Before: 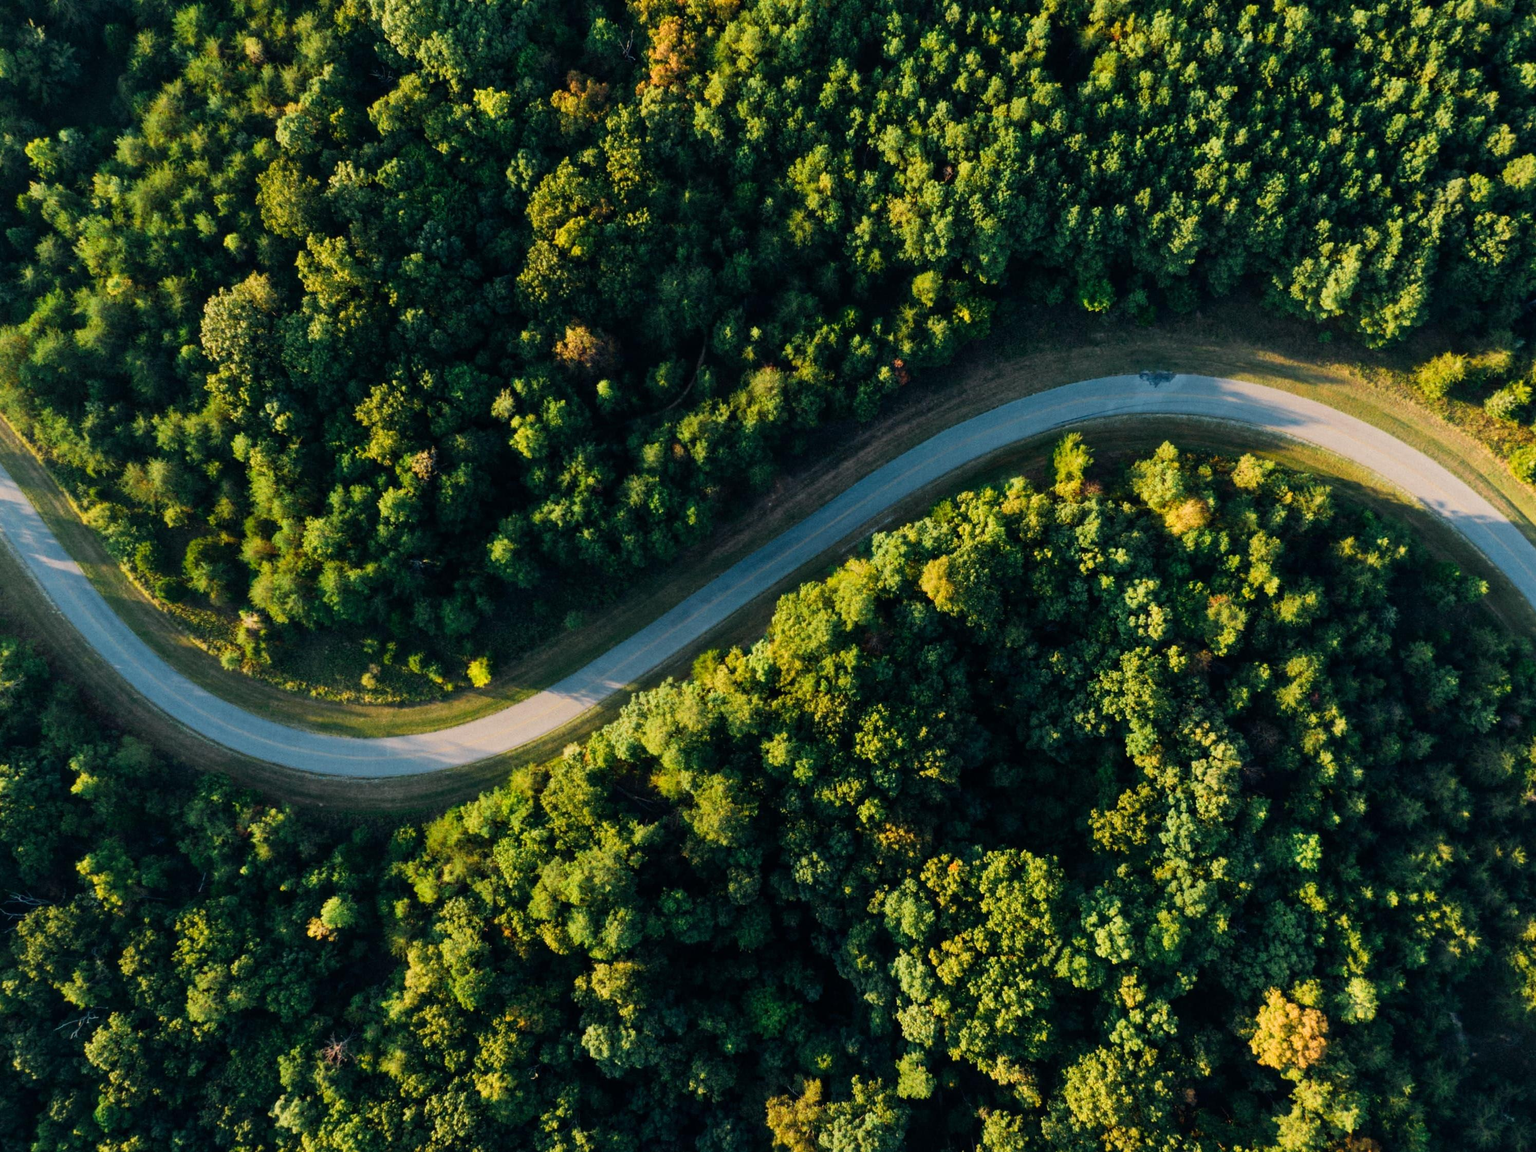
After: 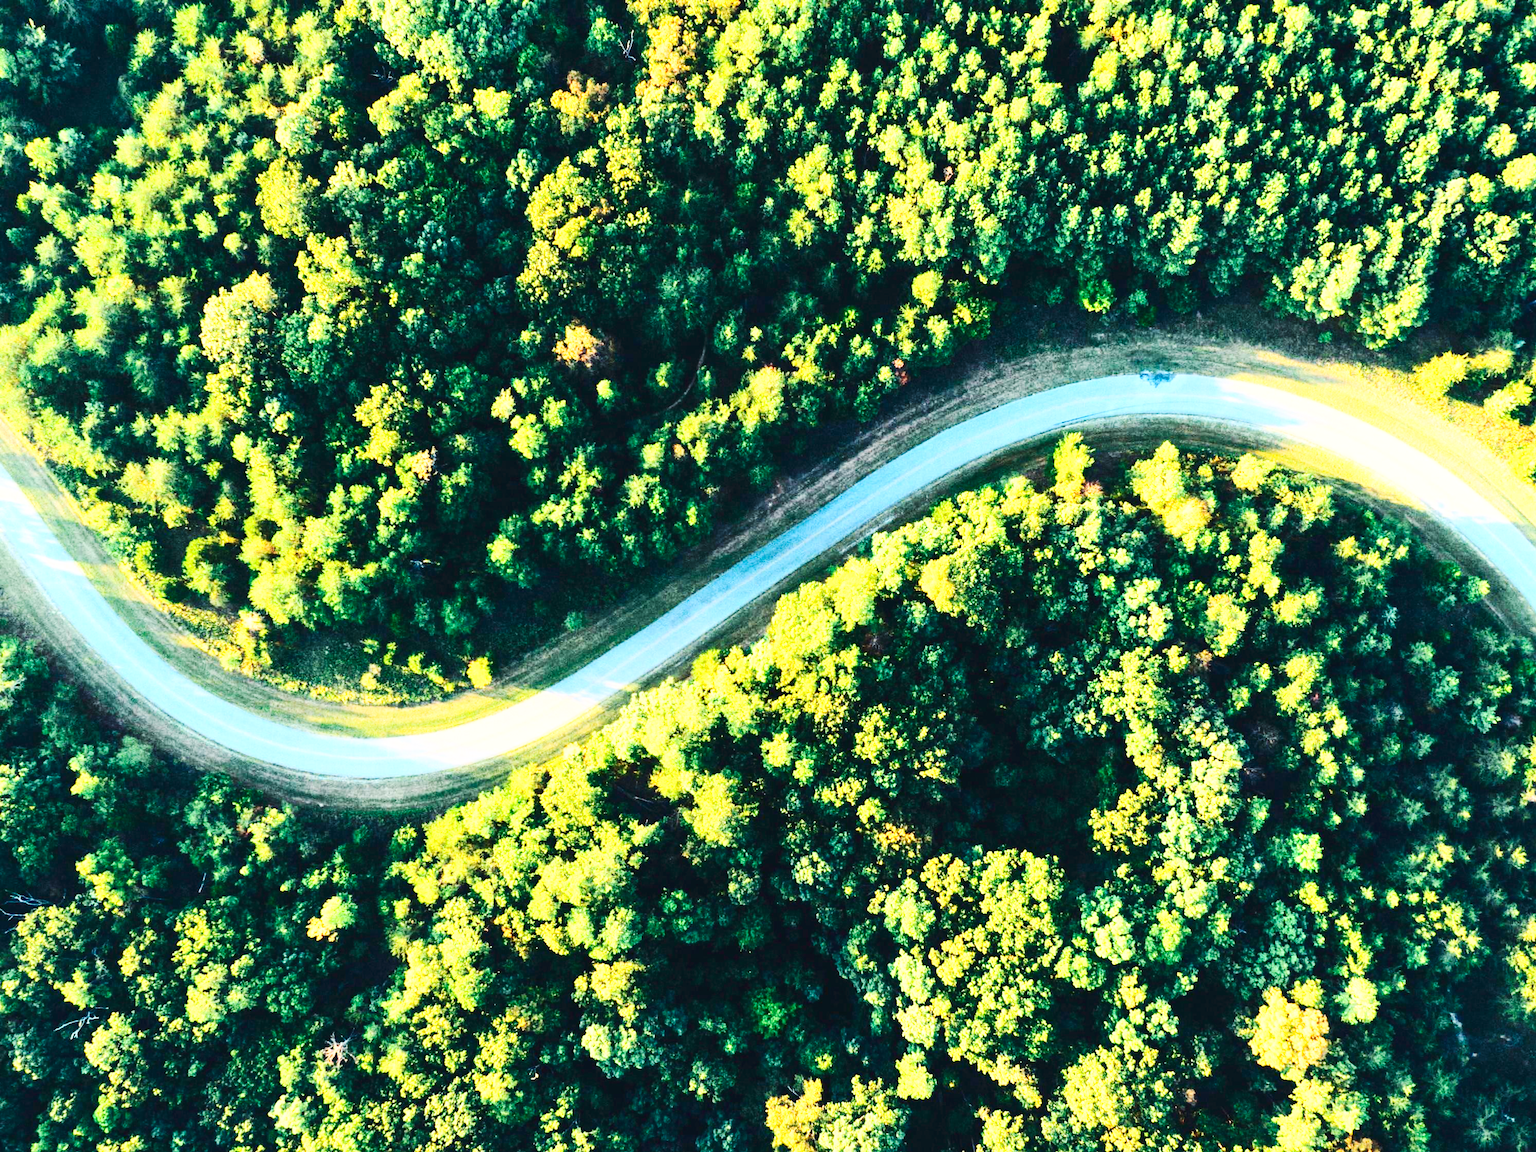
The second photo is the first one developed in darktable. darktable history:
contrast brightness saturation: contrast 0.4, brightness 0.1, saturation 0.21
exposure: exposure 1.223 EV, compensate highlight preservation false
base curve: curves: ch0 [(0, 0.007) (0.028, 0.063) (0.121, 0.311) (0.46, 0.743) (0.859, 0.957) (1, 1)], preserve colors none
sharpen: radius 2.883, amount 0.868, threshold 47.523
